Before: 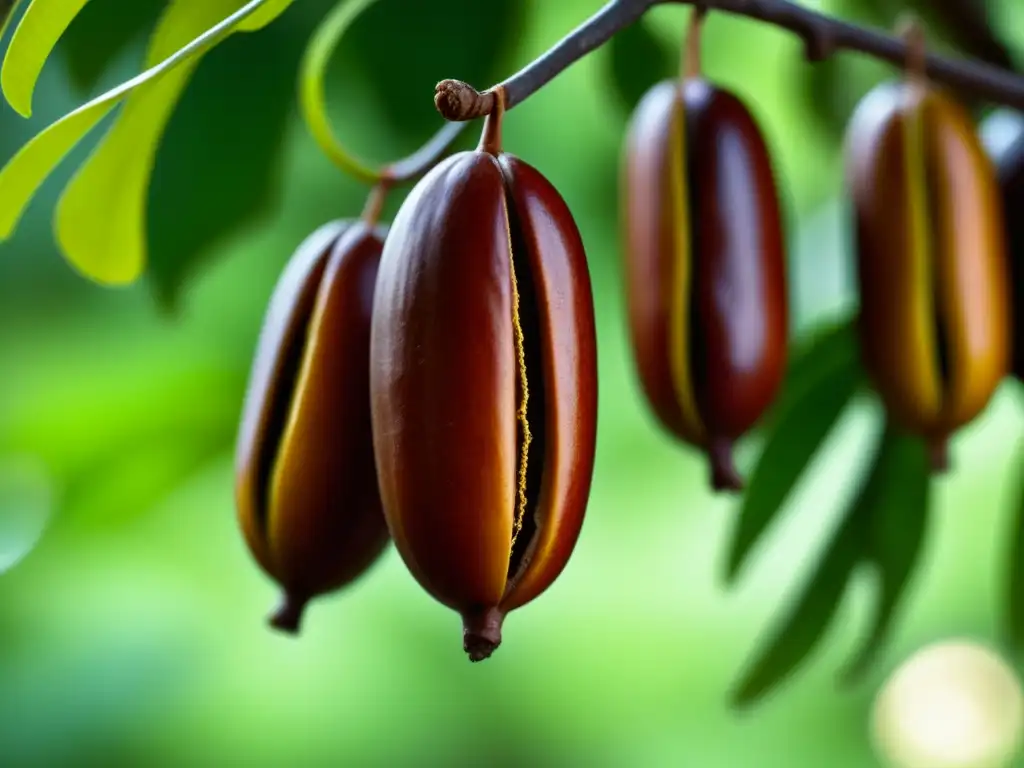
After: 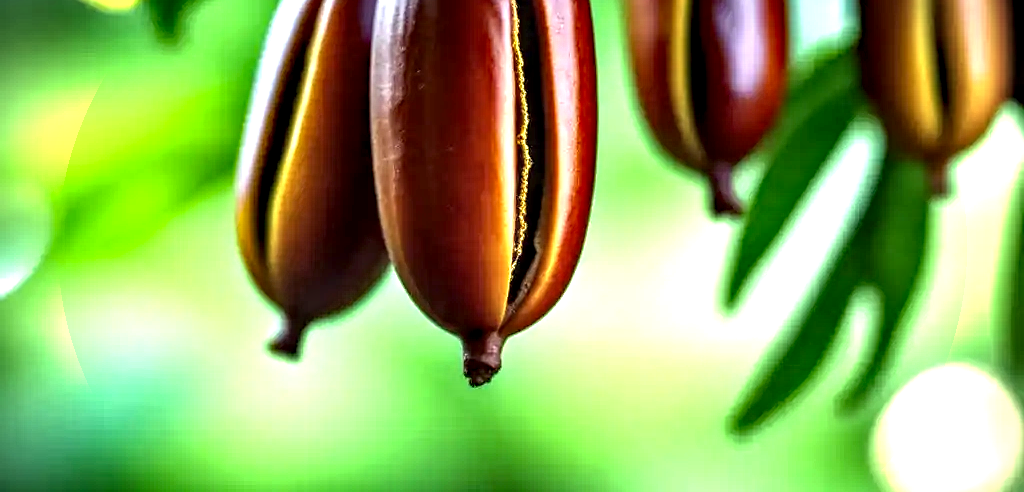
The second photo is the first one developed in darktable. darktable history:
crop and rotate: top 35.935%
sharpen: radius 1.047, threshold 0.937
vignetting: fall-off start 88.79%, fall-off radius 43.08%, width/height ratio 1.157, unbound false
haze removal: compatibility mode true, adaptive false
exposure: black level correction 0, exposure 1.097 EV, compensate exposure bias true, compensate highlight preservation false
local contrast: highlights 16%, detail 186%
